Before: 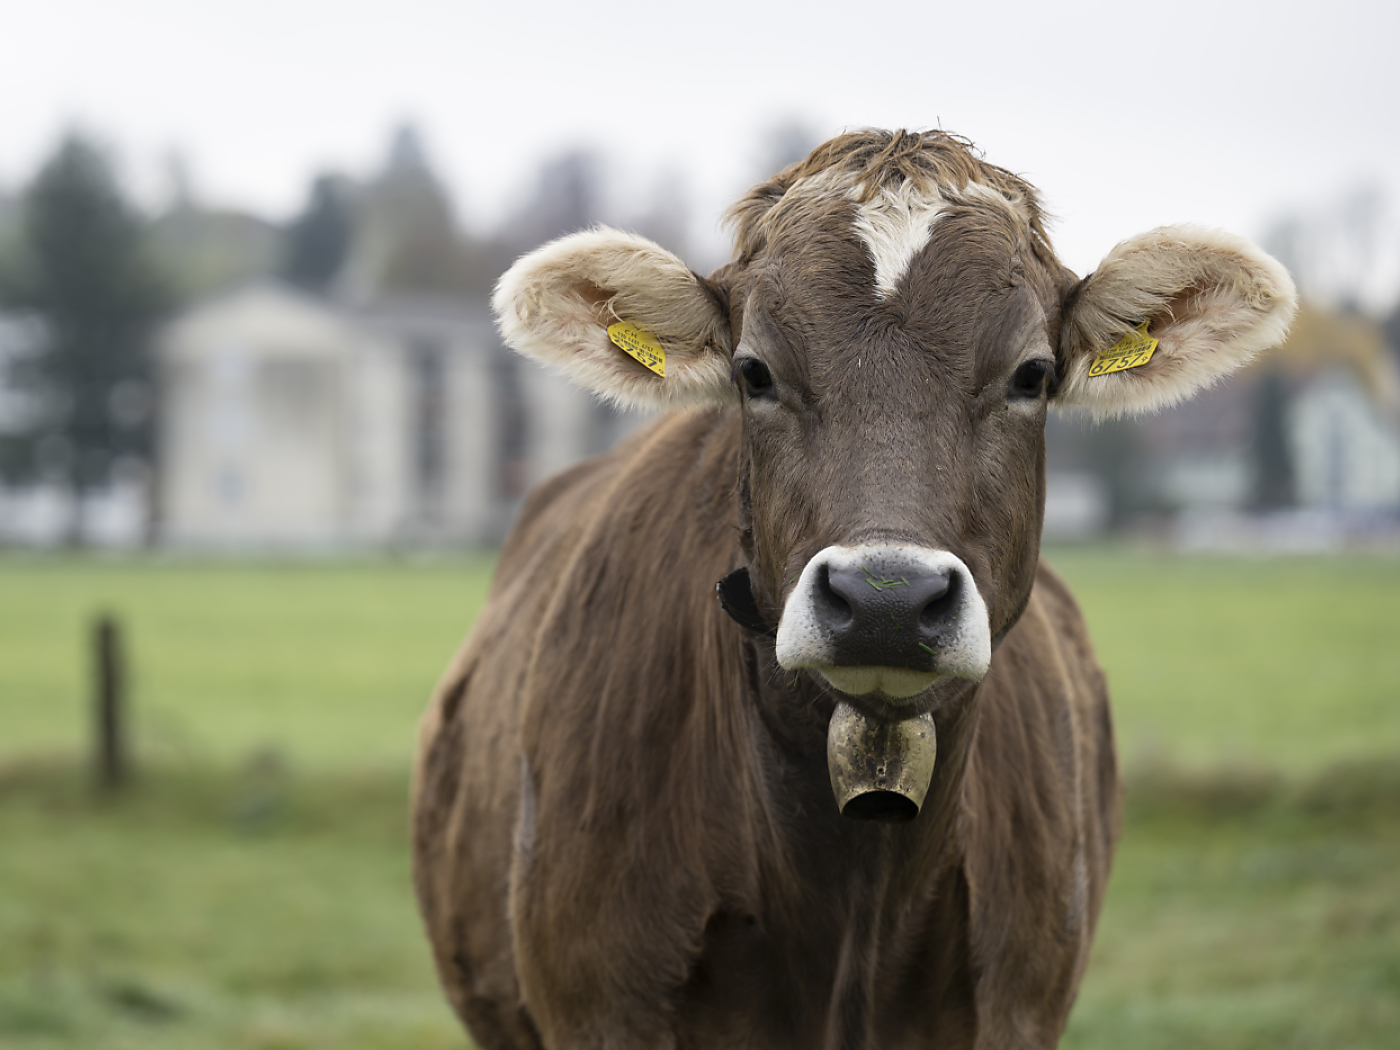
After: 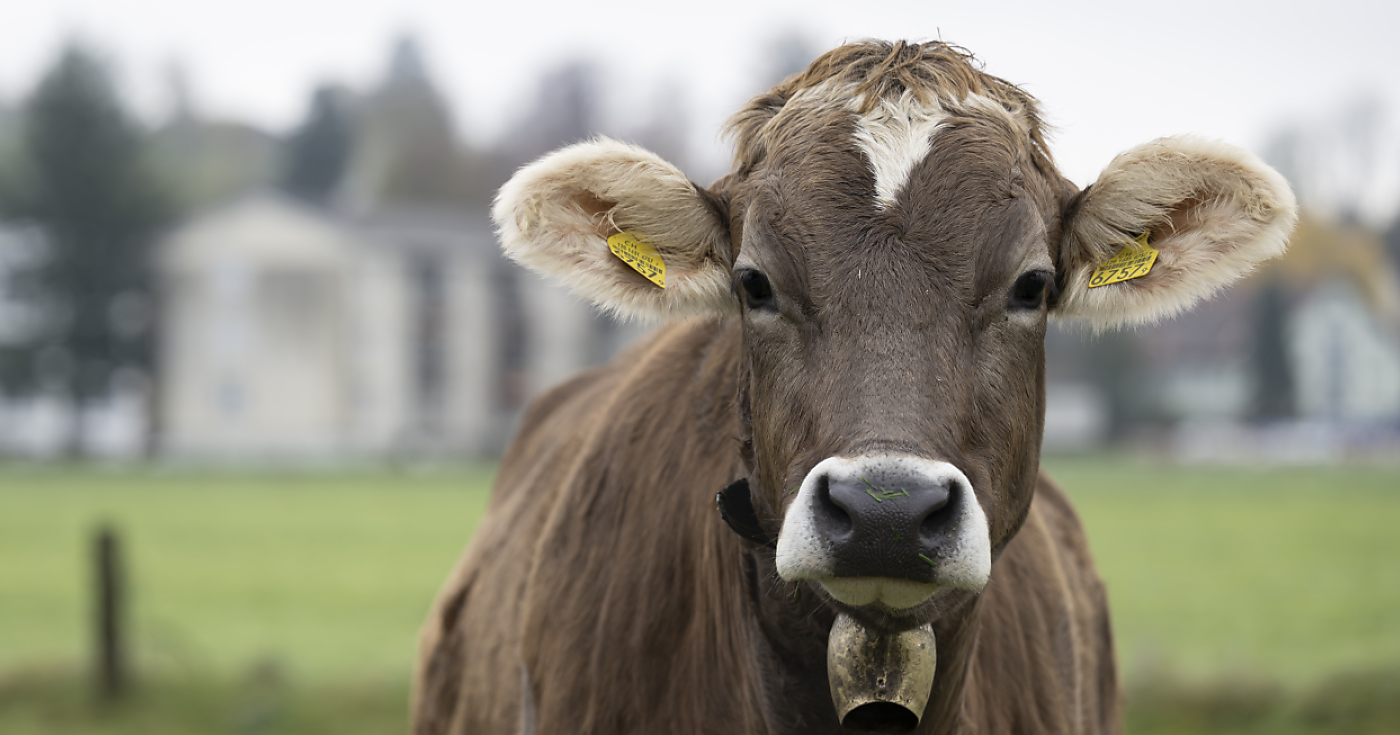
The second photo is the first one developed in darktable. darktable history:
crop and rotate: top 8.557%, bottom 21.391%
